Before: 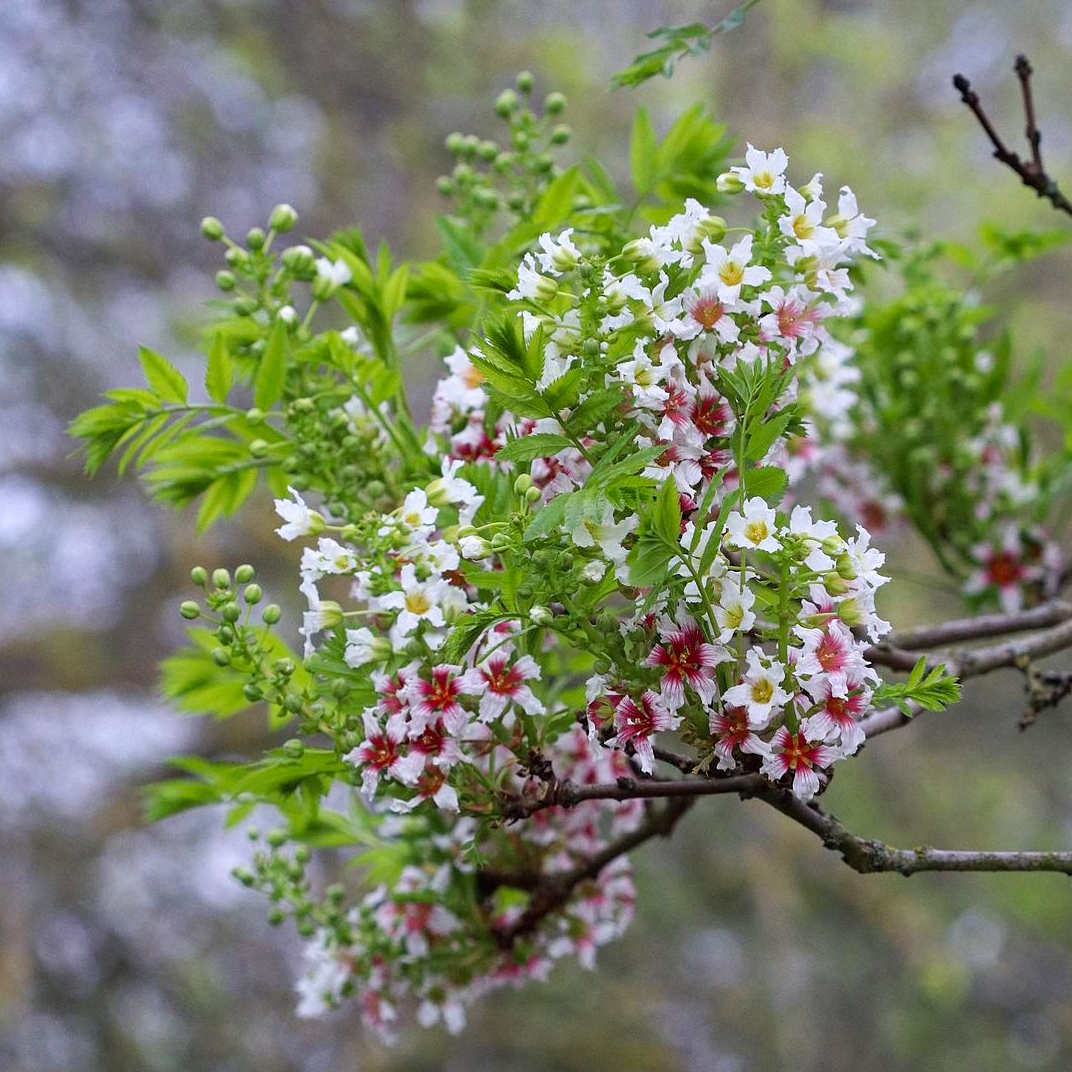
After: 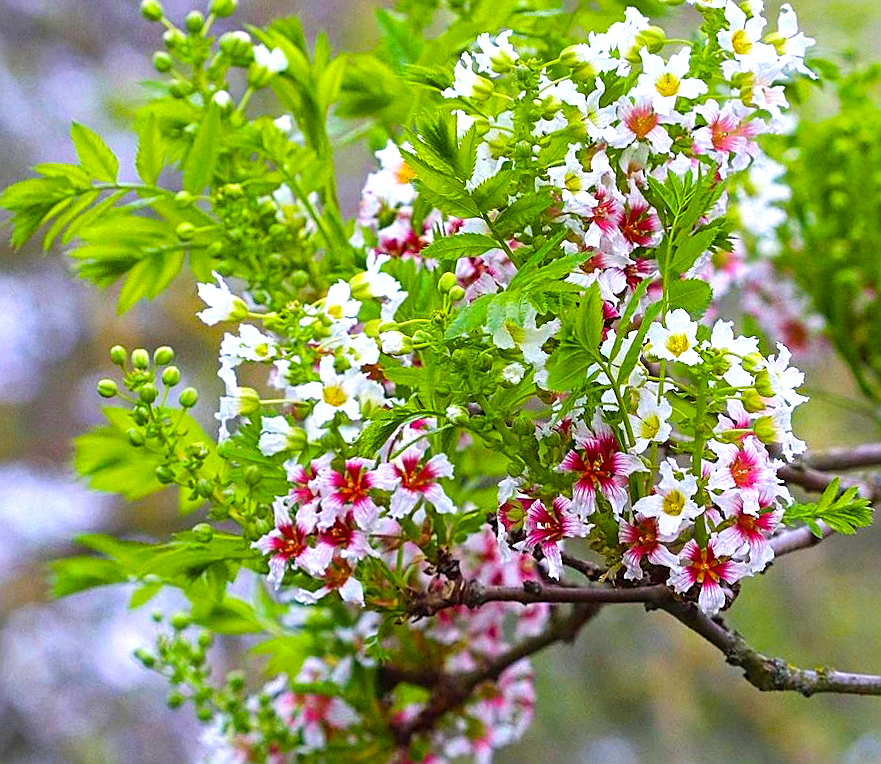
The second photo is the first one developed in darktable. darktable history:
color balance rgb: linear chroma grading › global chroma 49.602%, perceptual saturation grading › global saturation 0.622%, global vibrance 30.184%
sharpen: on, module defaults
crop and rotate: angle -3.38°, left 9.728%, top 20.484%, right 12.486%, bottom 12.04%
exposure: black level correction -0.002, exposure 0.528 EV, compensate highlight preservation false
